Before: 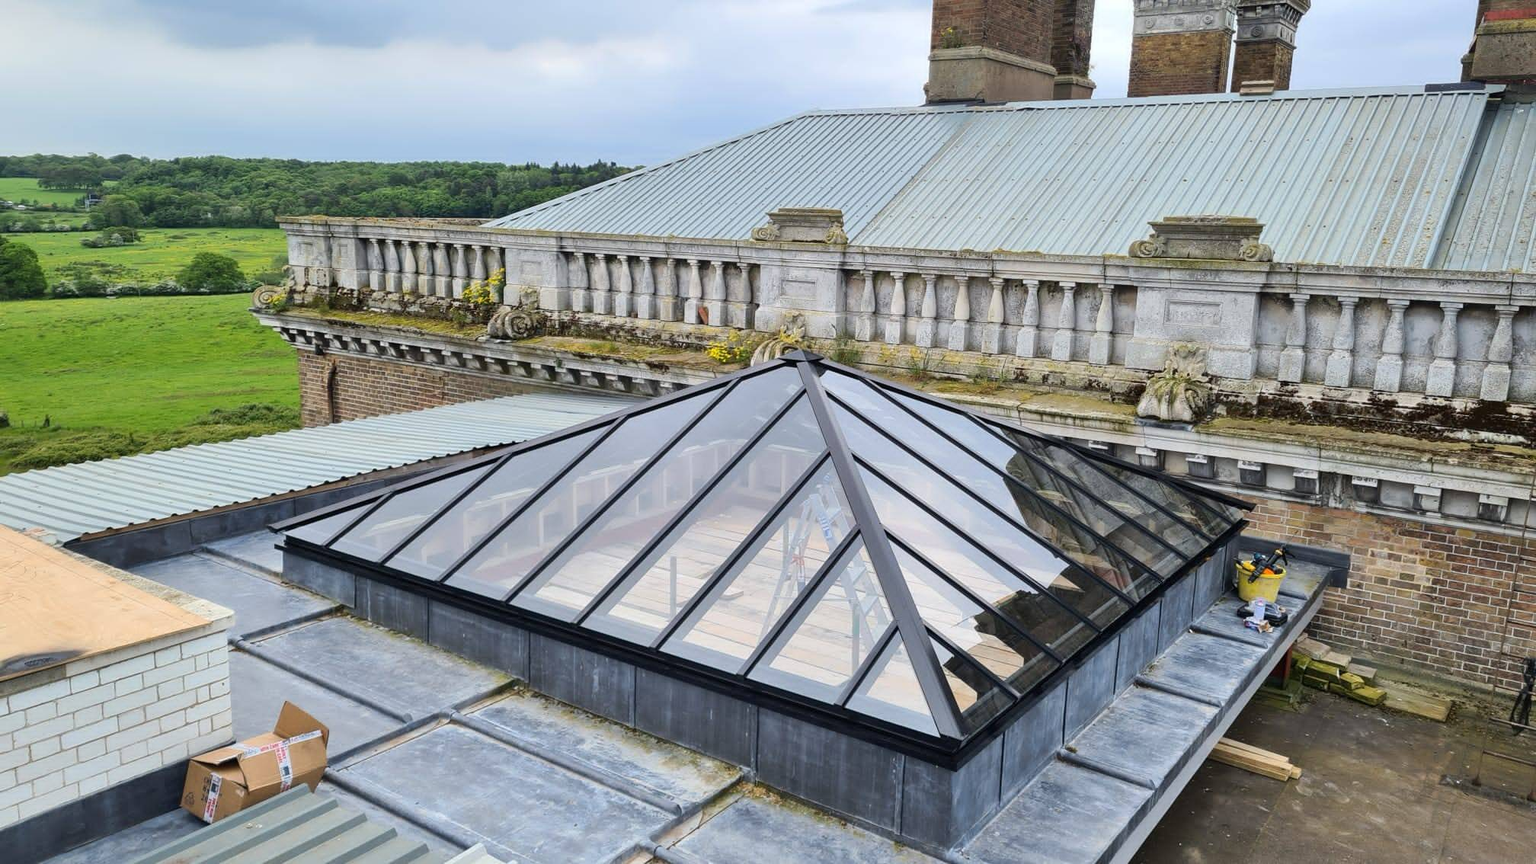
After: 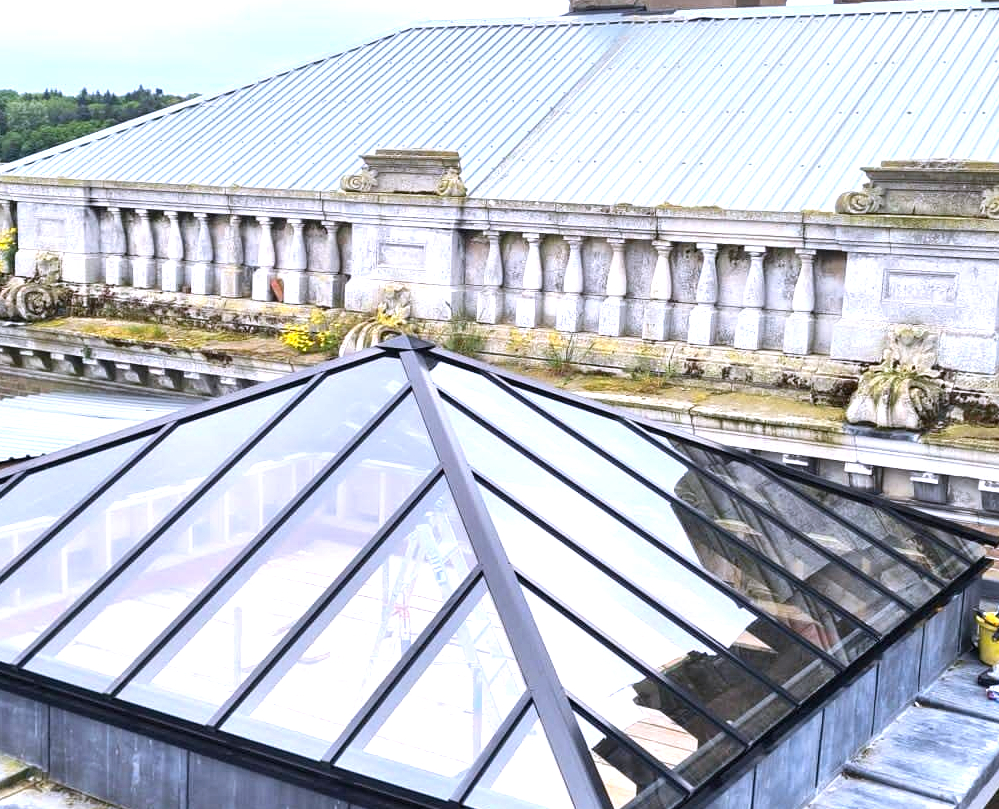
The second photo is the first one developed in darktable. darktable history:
exposure: black level correction 0, exposure 0.9 EV, compensate highlight preservation false
crop: left 32.075%, top 10.976%, right 18.355%, bottom 17.596%
white balance: red 1.004, blue 1.096
